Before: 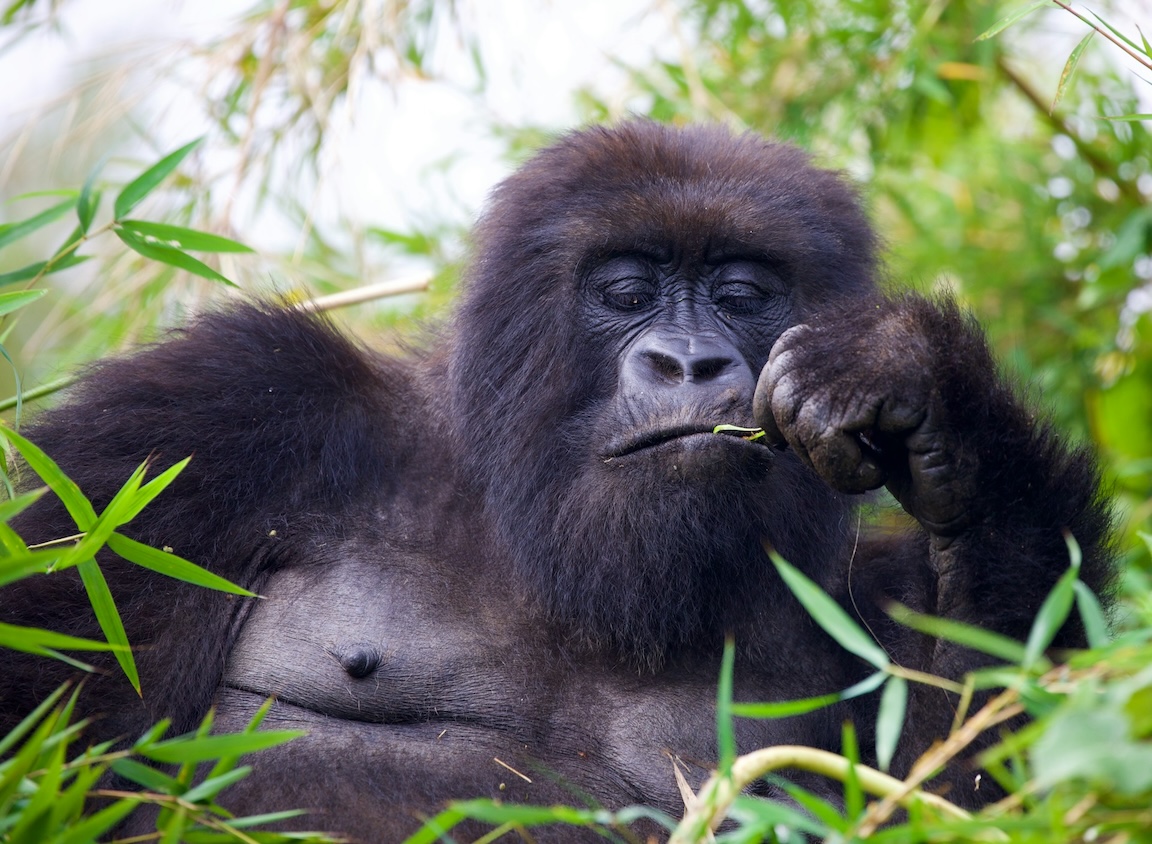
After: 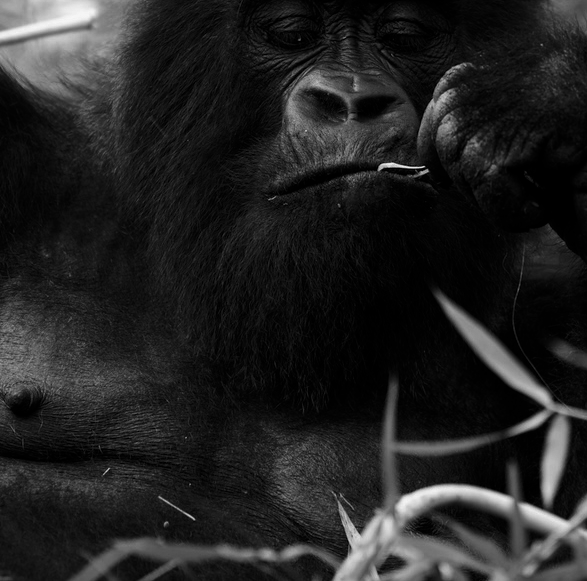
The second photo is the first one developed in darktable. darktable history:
contrast brightness saturation: contrast -0.03, brightness -0.59, saturation -1
crop and rotate: left 29.237%, top 31.152%, right 19.807%
